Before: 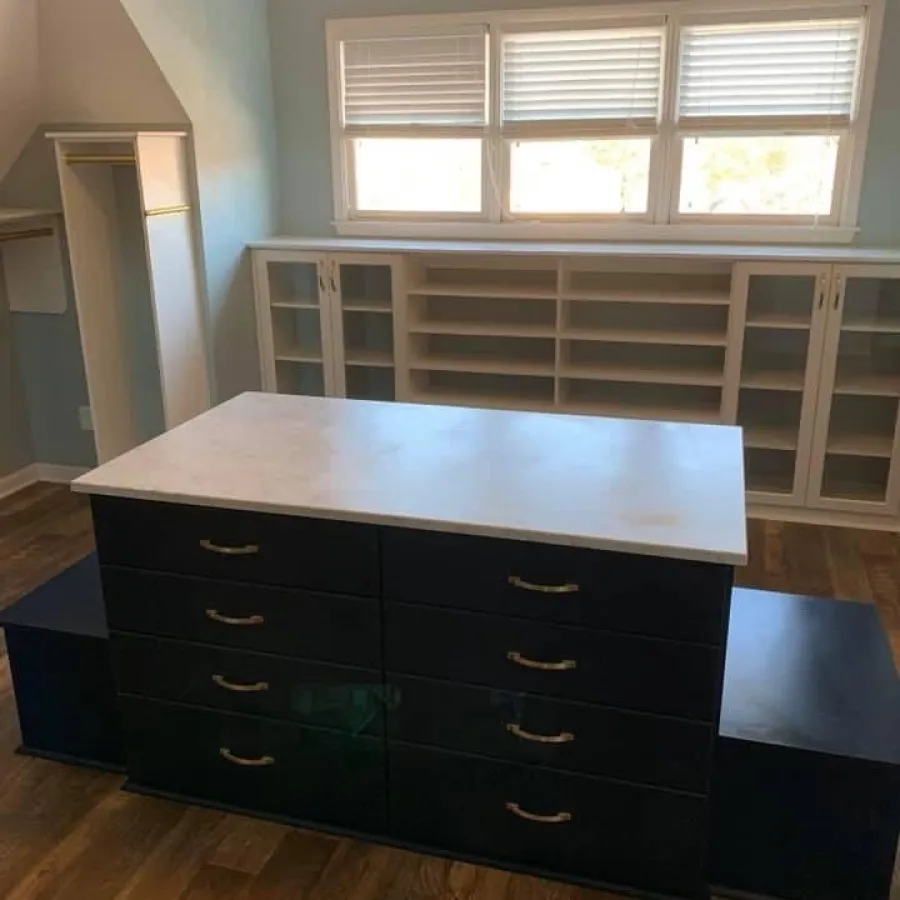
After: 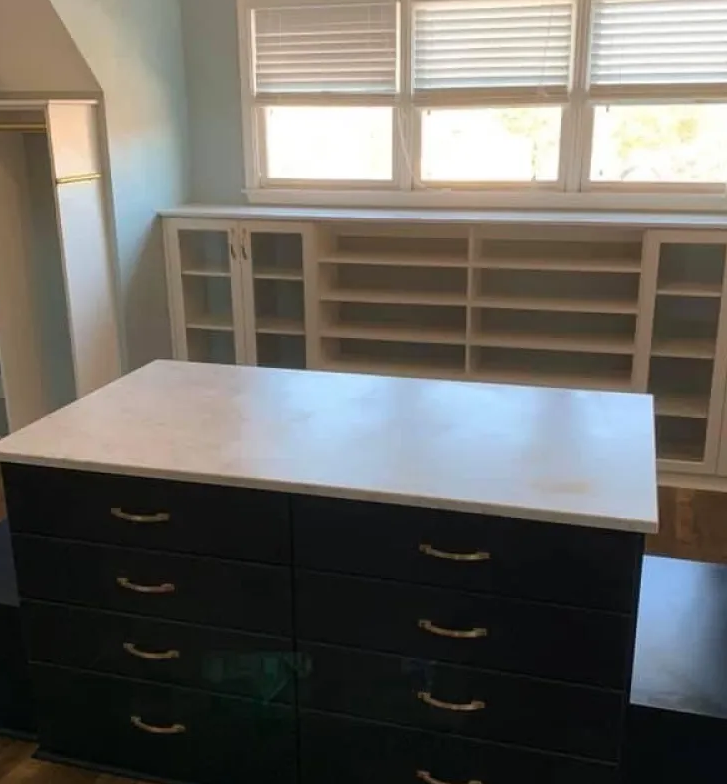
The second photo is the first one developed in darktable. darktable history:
crop: left 9.995%, top 3.577%, right 9.194%, bottom 9.217%
